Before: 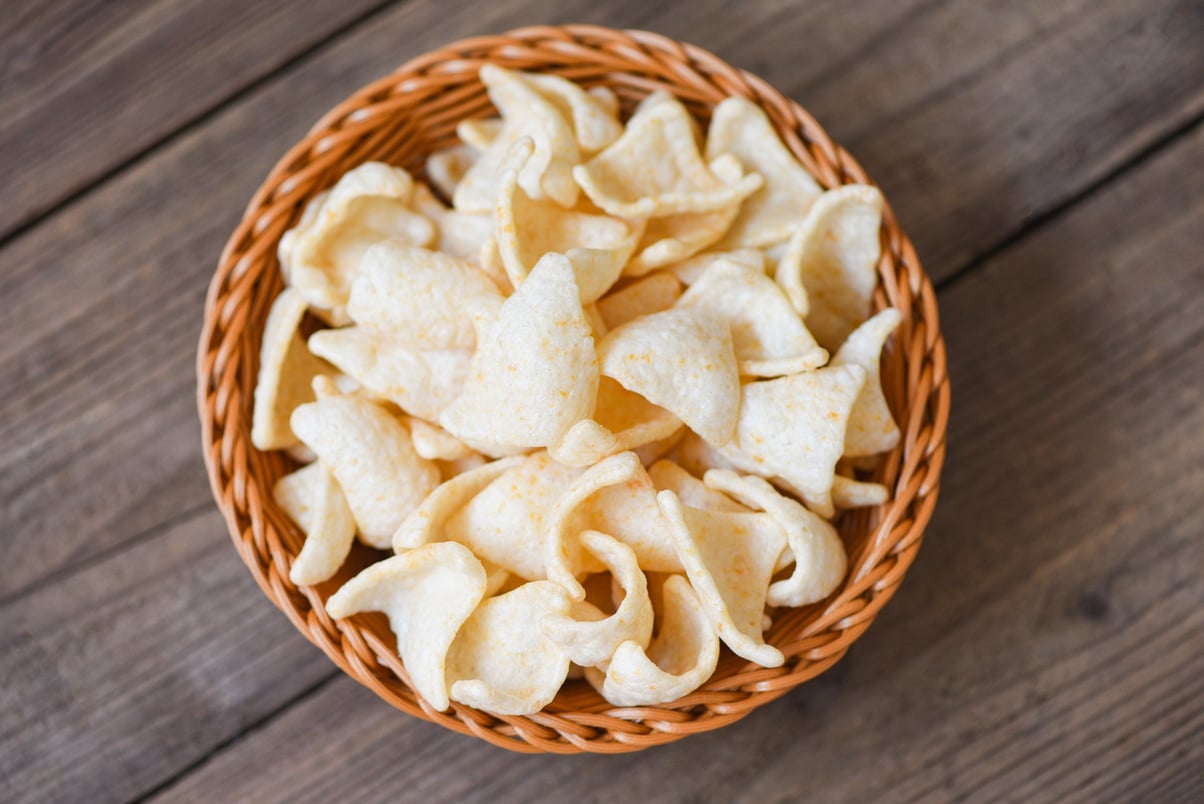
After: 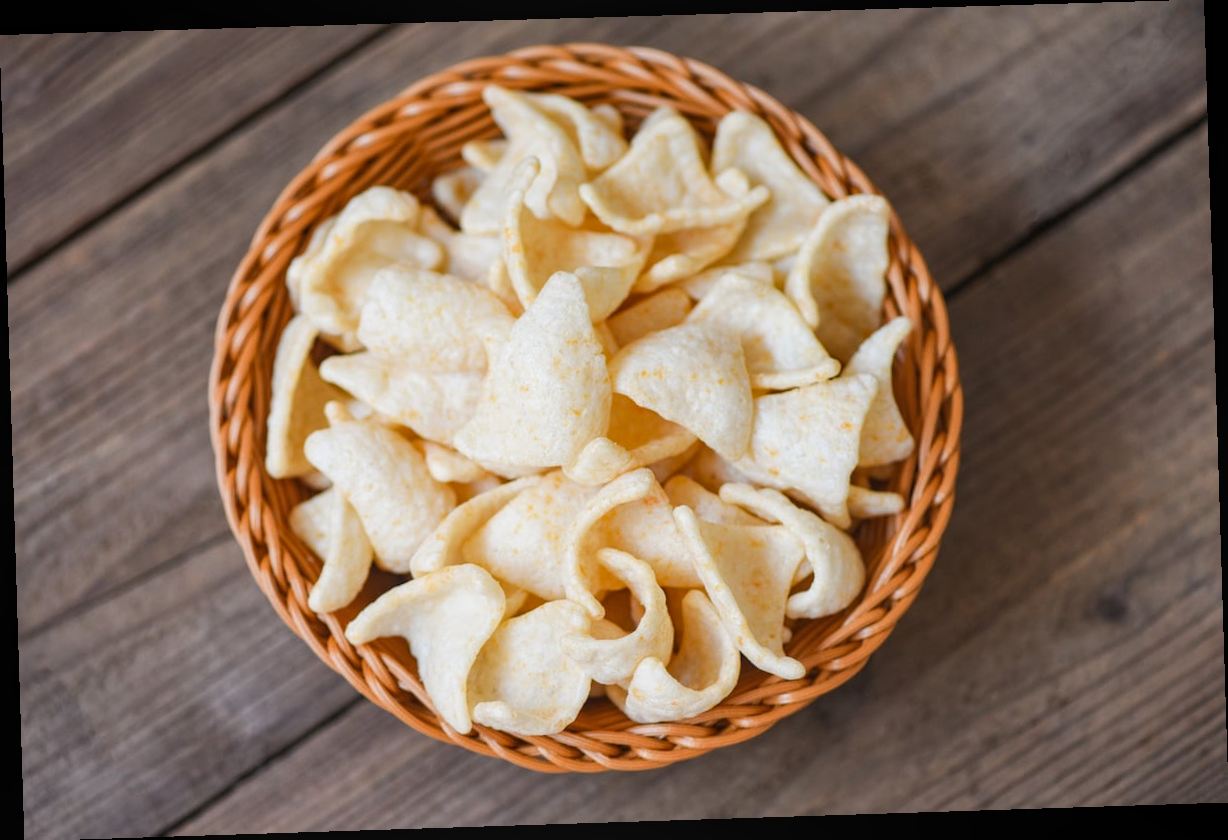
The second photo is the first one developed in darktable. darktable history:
rotate and perspective: rotation -1.77°, lens shift (horizontal) 0.004, automatic cropping off
local contrast: detail 110%
